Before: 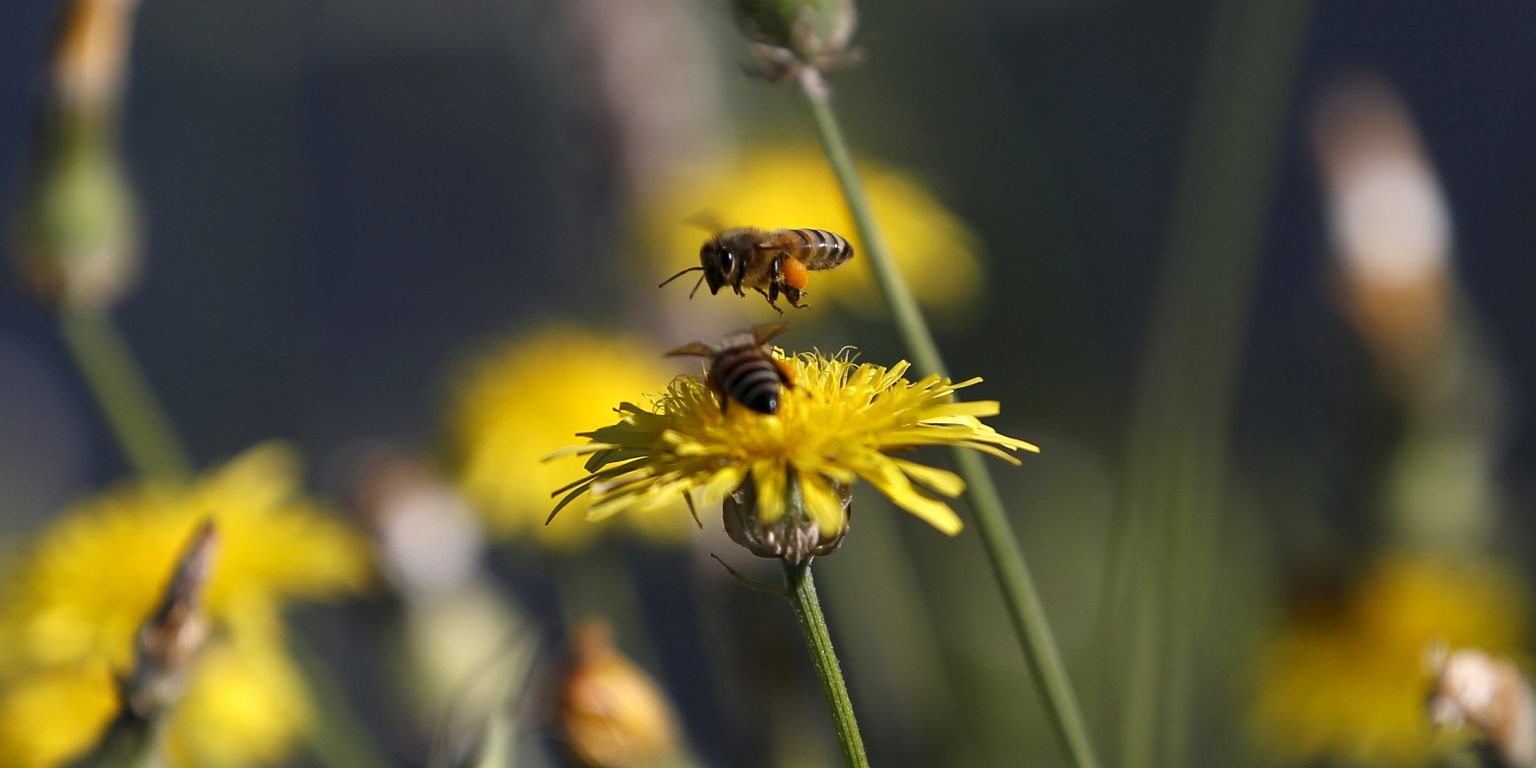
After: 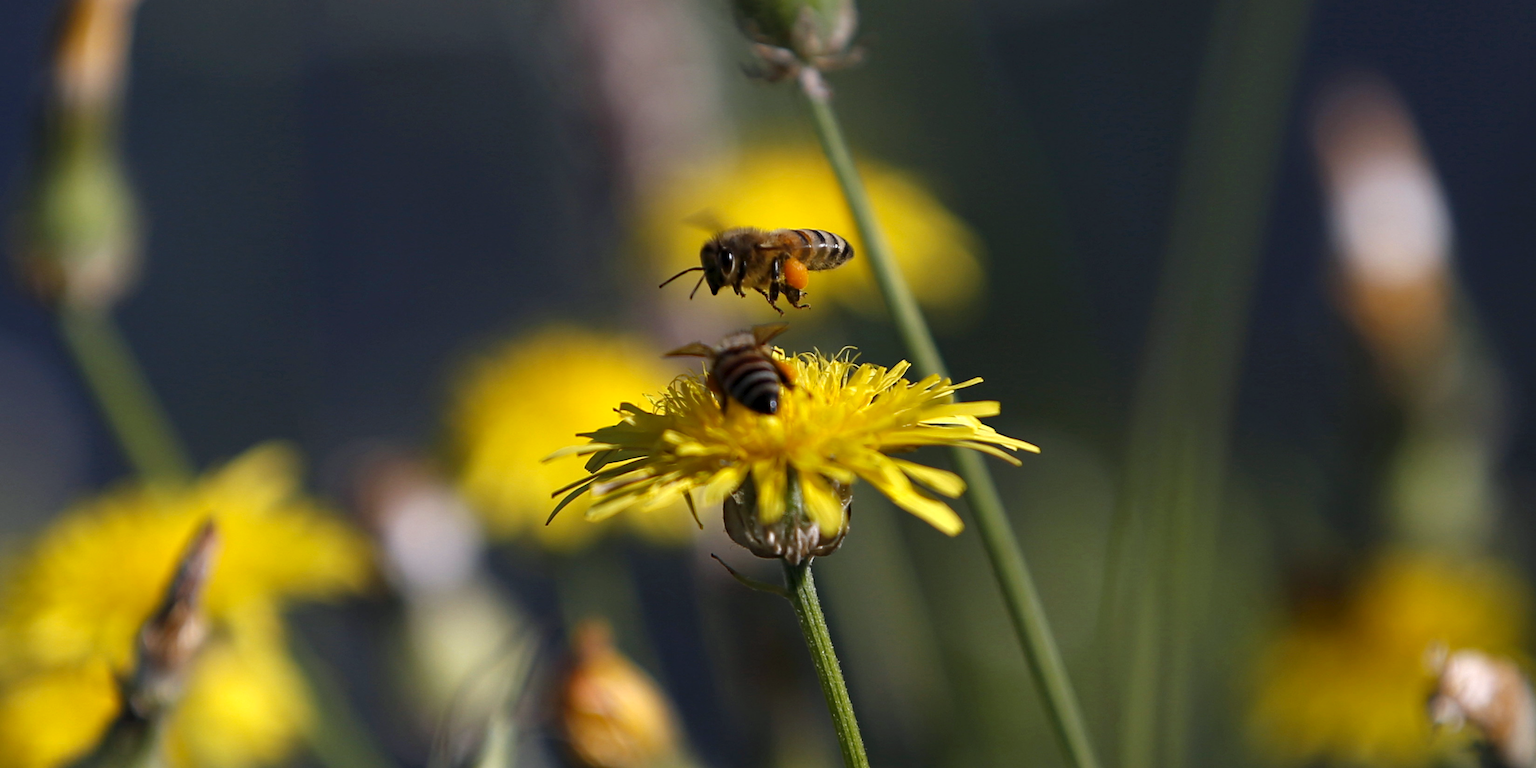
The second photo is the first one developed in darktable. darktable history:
haze removal: on, module defaults
